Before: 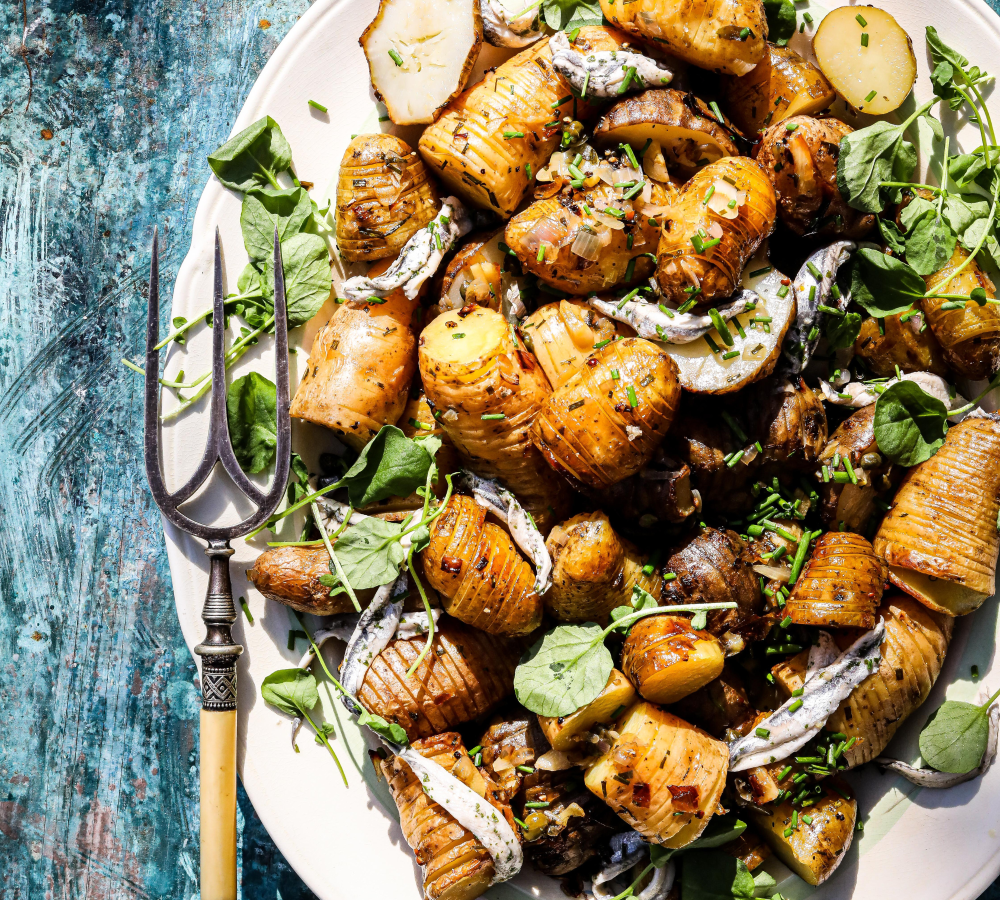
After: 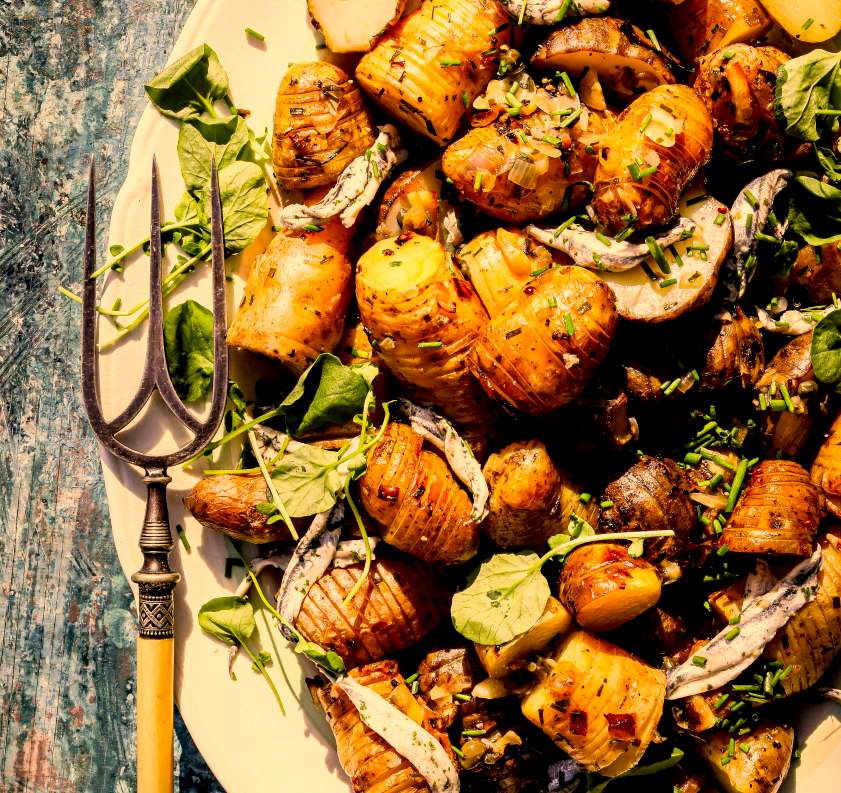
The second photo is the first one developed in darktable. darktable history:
color correction: highlights a* 18.55, highlights b* 34.92, shadows a* 1.87, shadows b* 6.71, saturation 1.04
exposure: black level correction 0.01, exposure 0.015 EV, compensate exposure bias true, compensate highlight preservation false
crop: left 6.345%, top 8.003%, right 9.544%, bottom 3.809%
